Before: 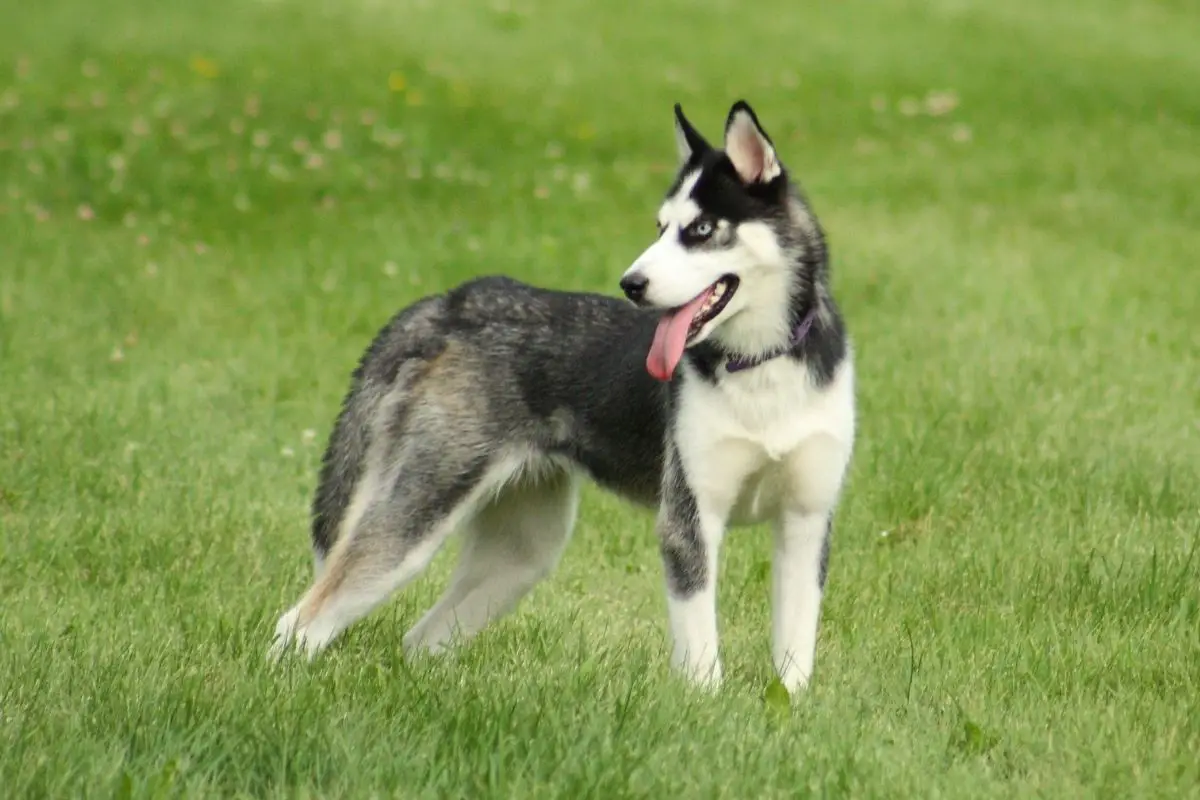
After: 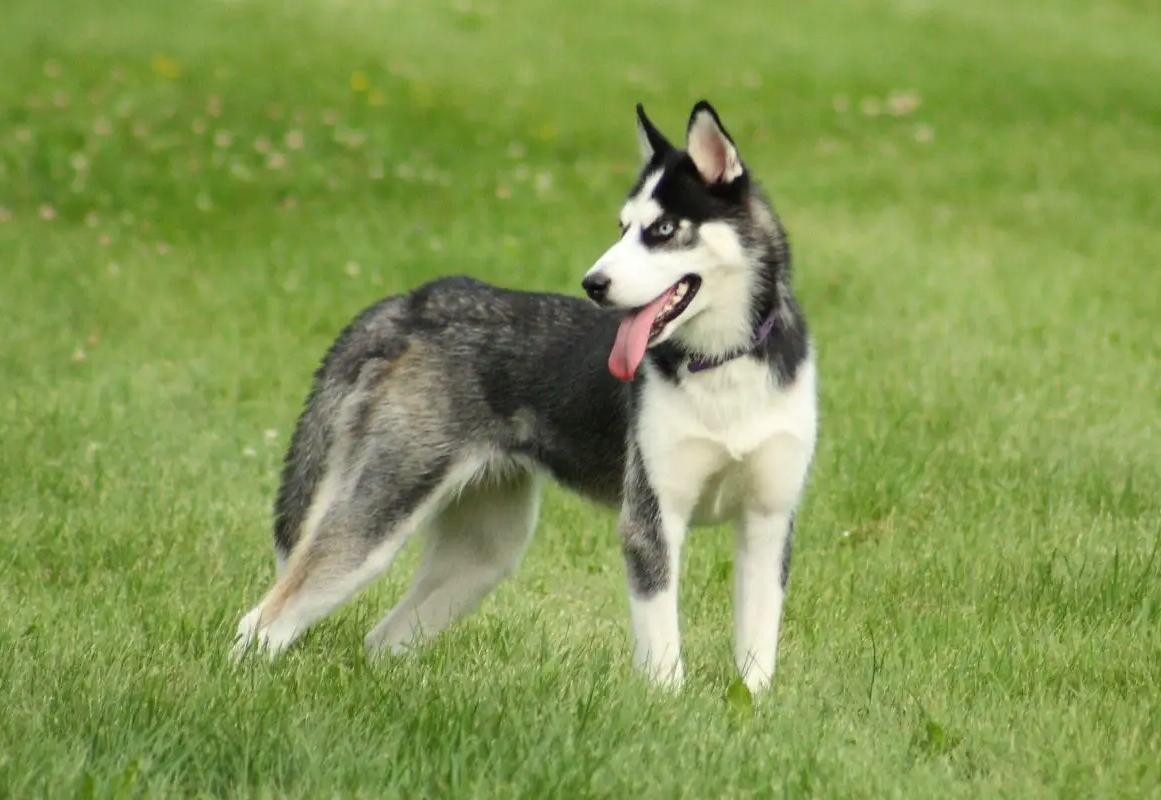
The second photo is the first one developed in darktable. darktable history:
crop and rotate: left 3.238%
tone equalizer: on, module defaults
